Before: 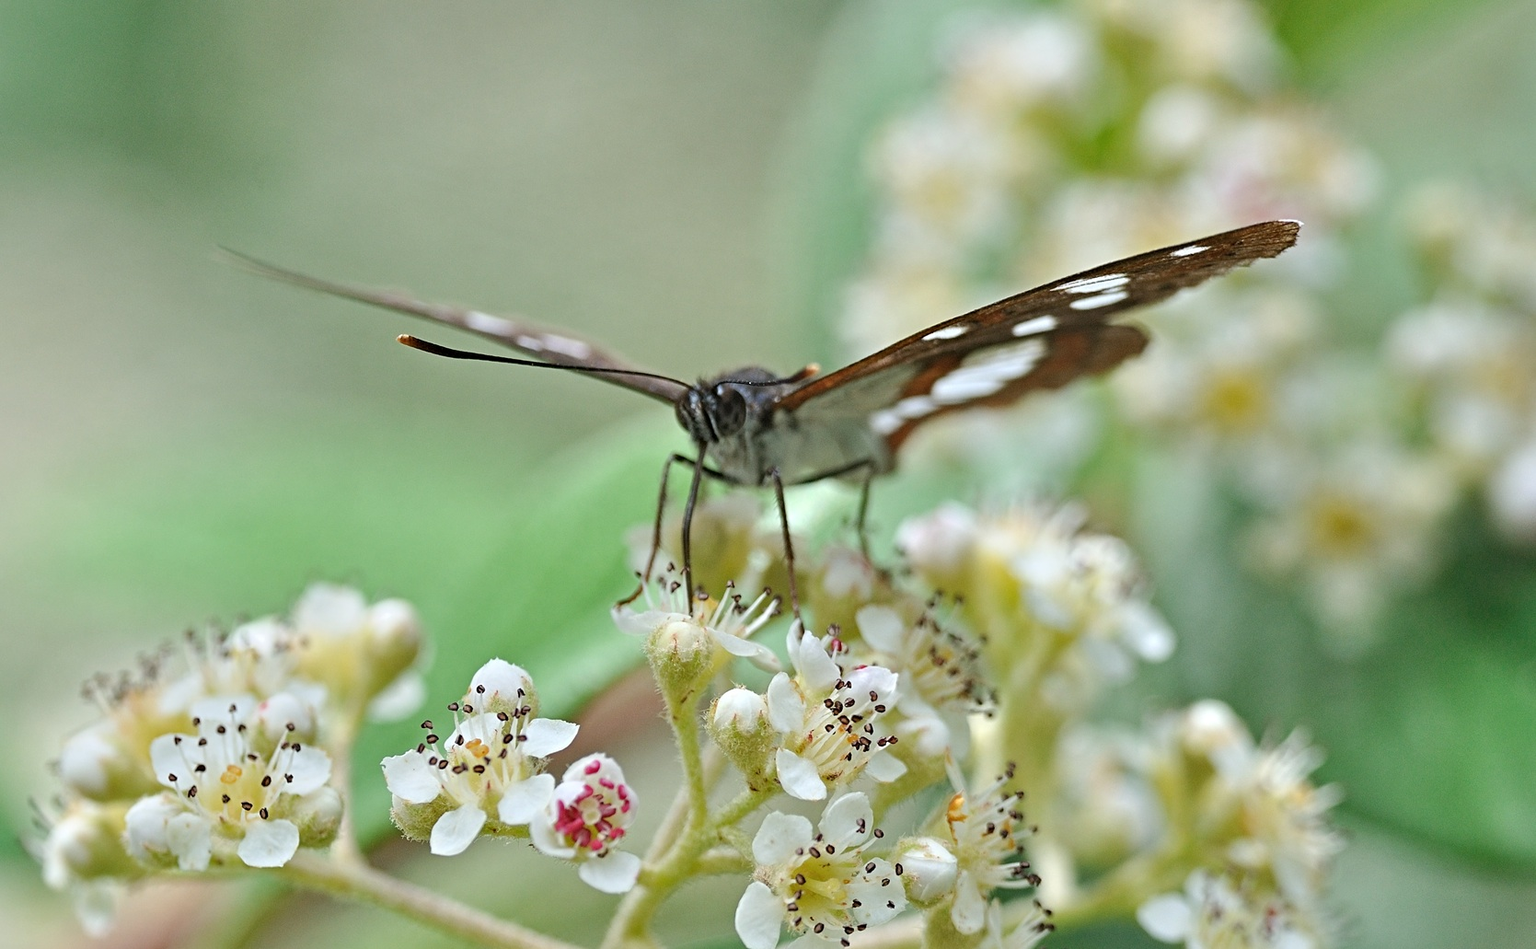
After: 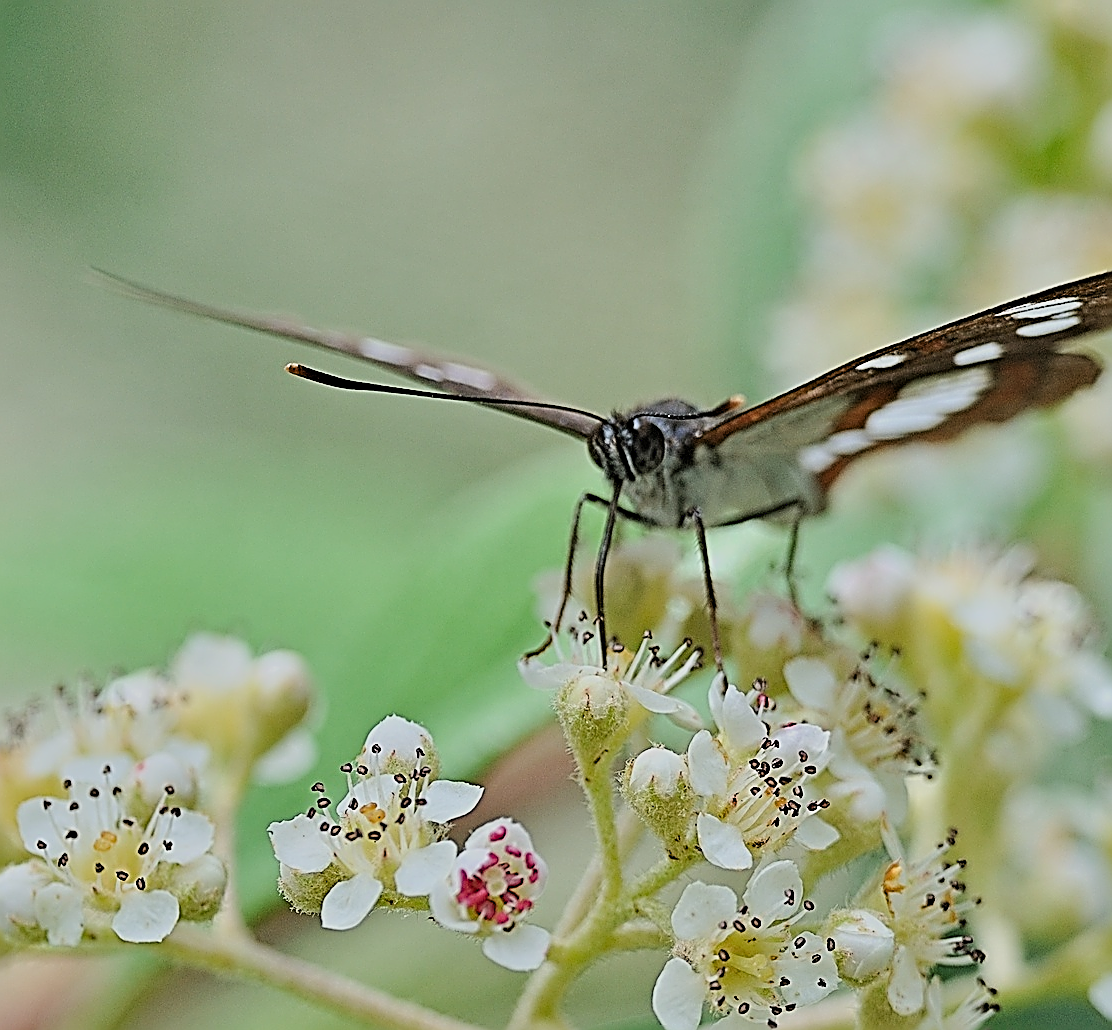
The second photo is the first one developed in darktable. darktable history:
sharpen: amount 2
crop and rotate: left 8.786%, right 24.548%
filmic rgb: black relative exposure -7.65 EV, white relative exposure 4.56 EV, hardness 3.61, color science v6 (2022)
